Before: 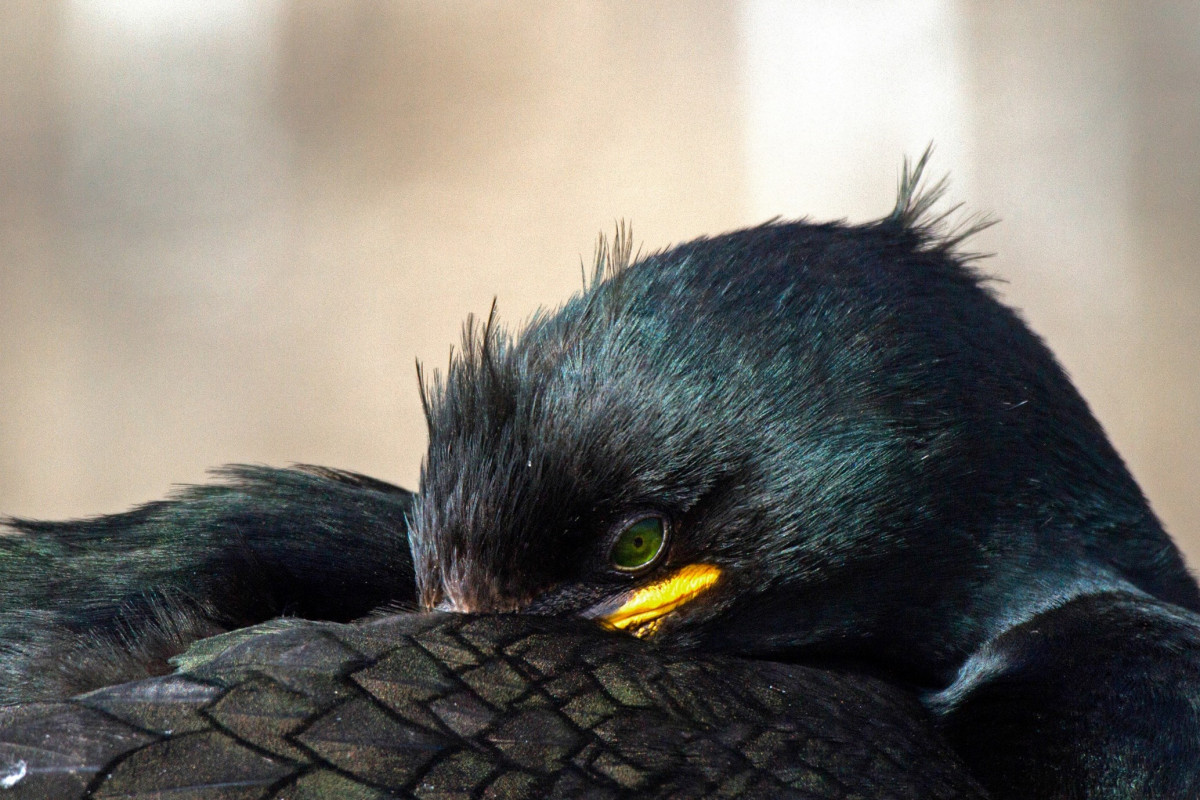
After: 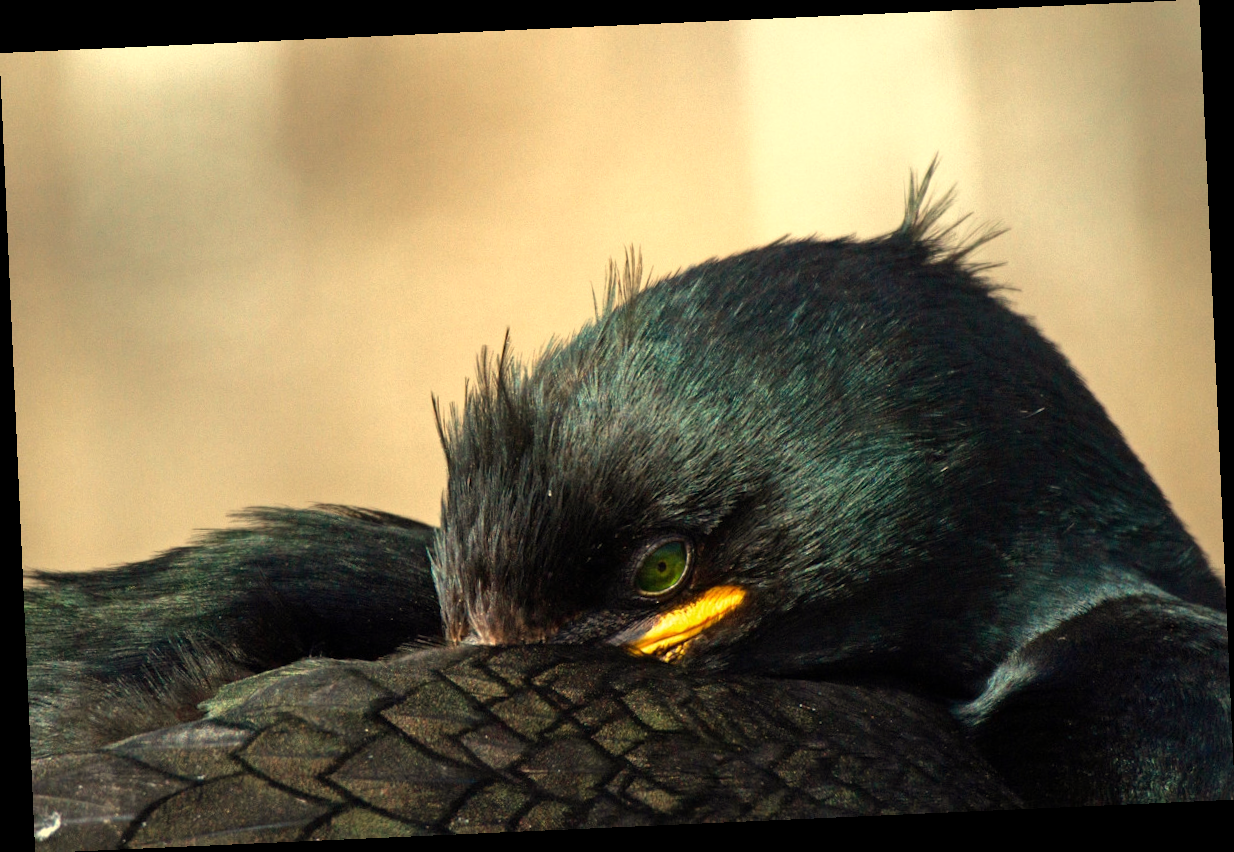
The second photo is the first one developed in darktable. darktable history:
white balance: red 1.08, blue 0.791
rotate and perspective: rotation -2.56°, automatic cropping off
